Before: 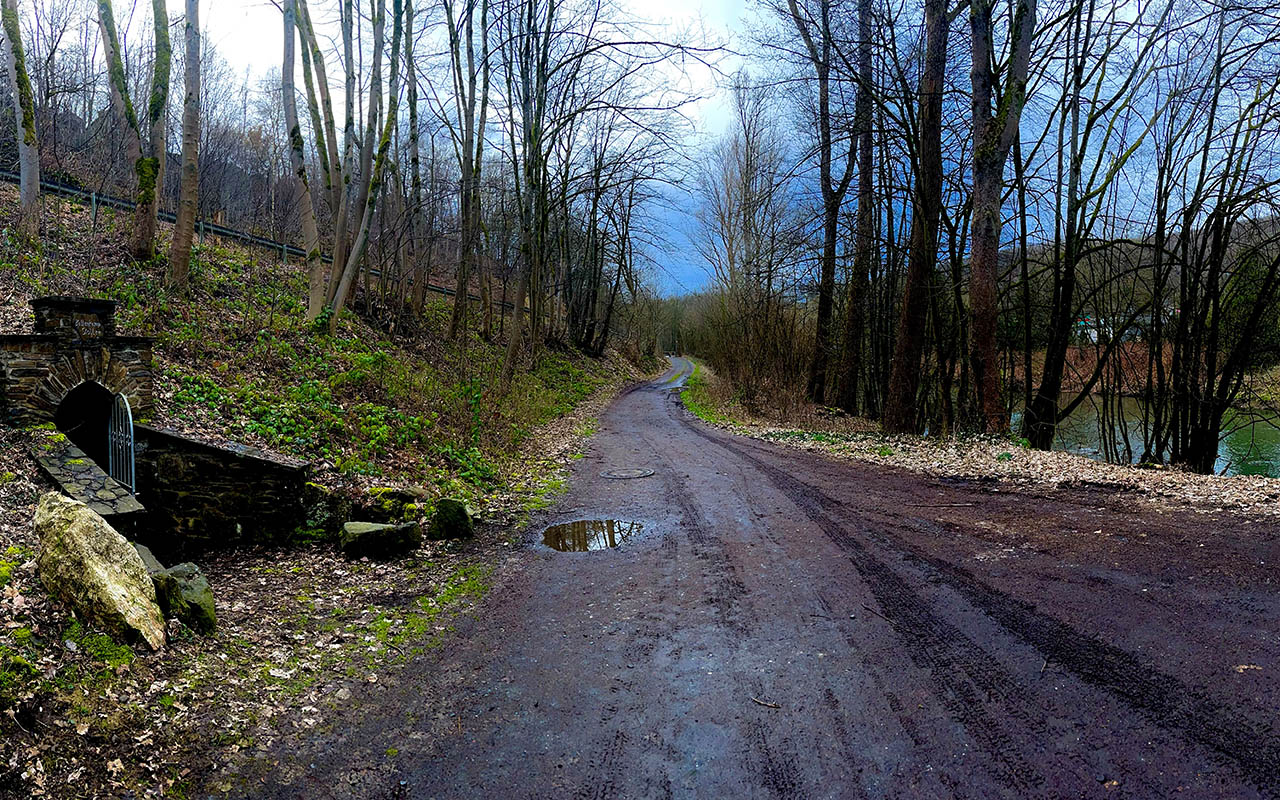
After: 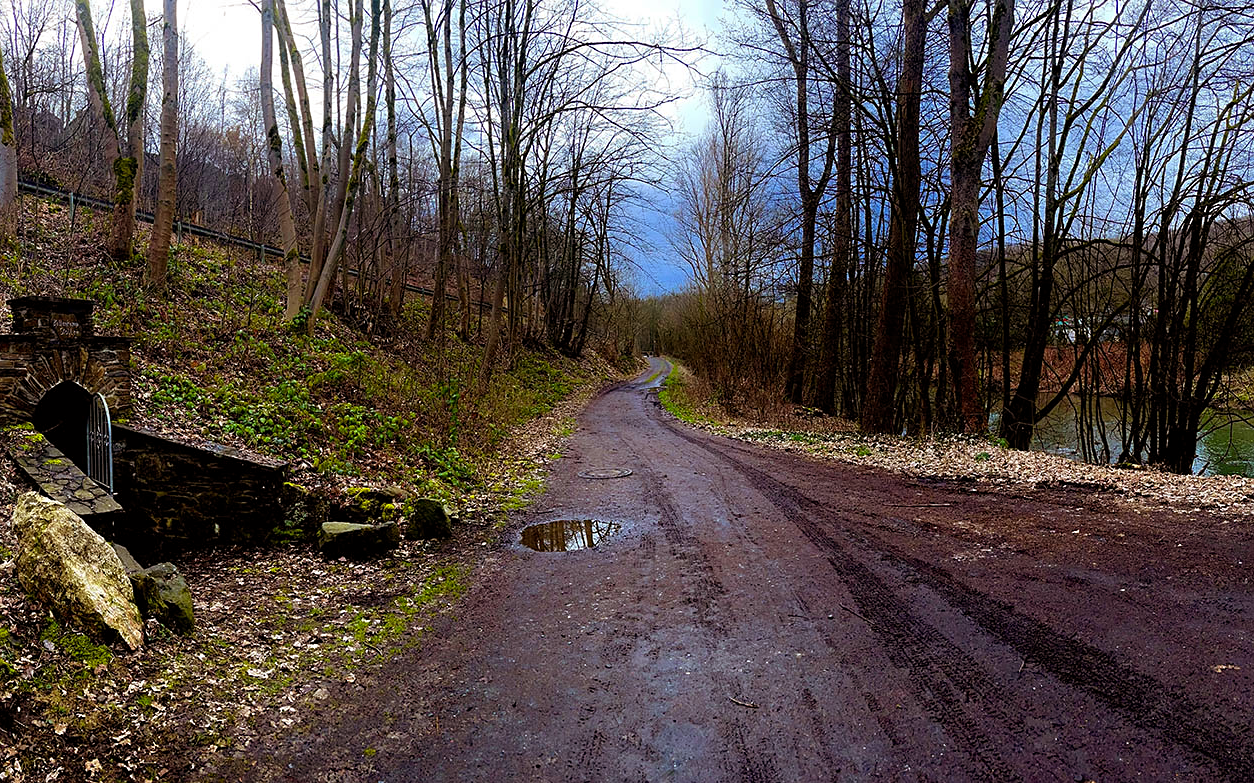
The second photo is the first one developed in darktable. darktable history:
rgb levels: mode RGB, independent channels, levels [[0, 0.5, 1], [0, 0.521, 1], [0, 0.536, 1]]
crop: left 1.743%, right 0.268%, bottom 2.011%
sharpen: amount 0.2
